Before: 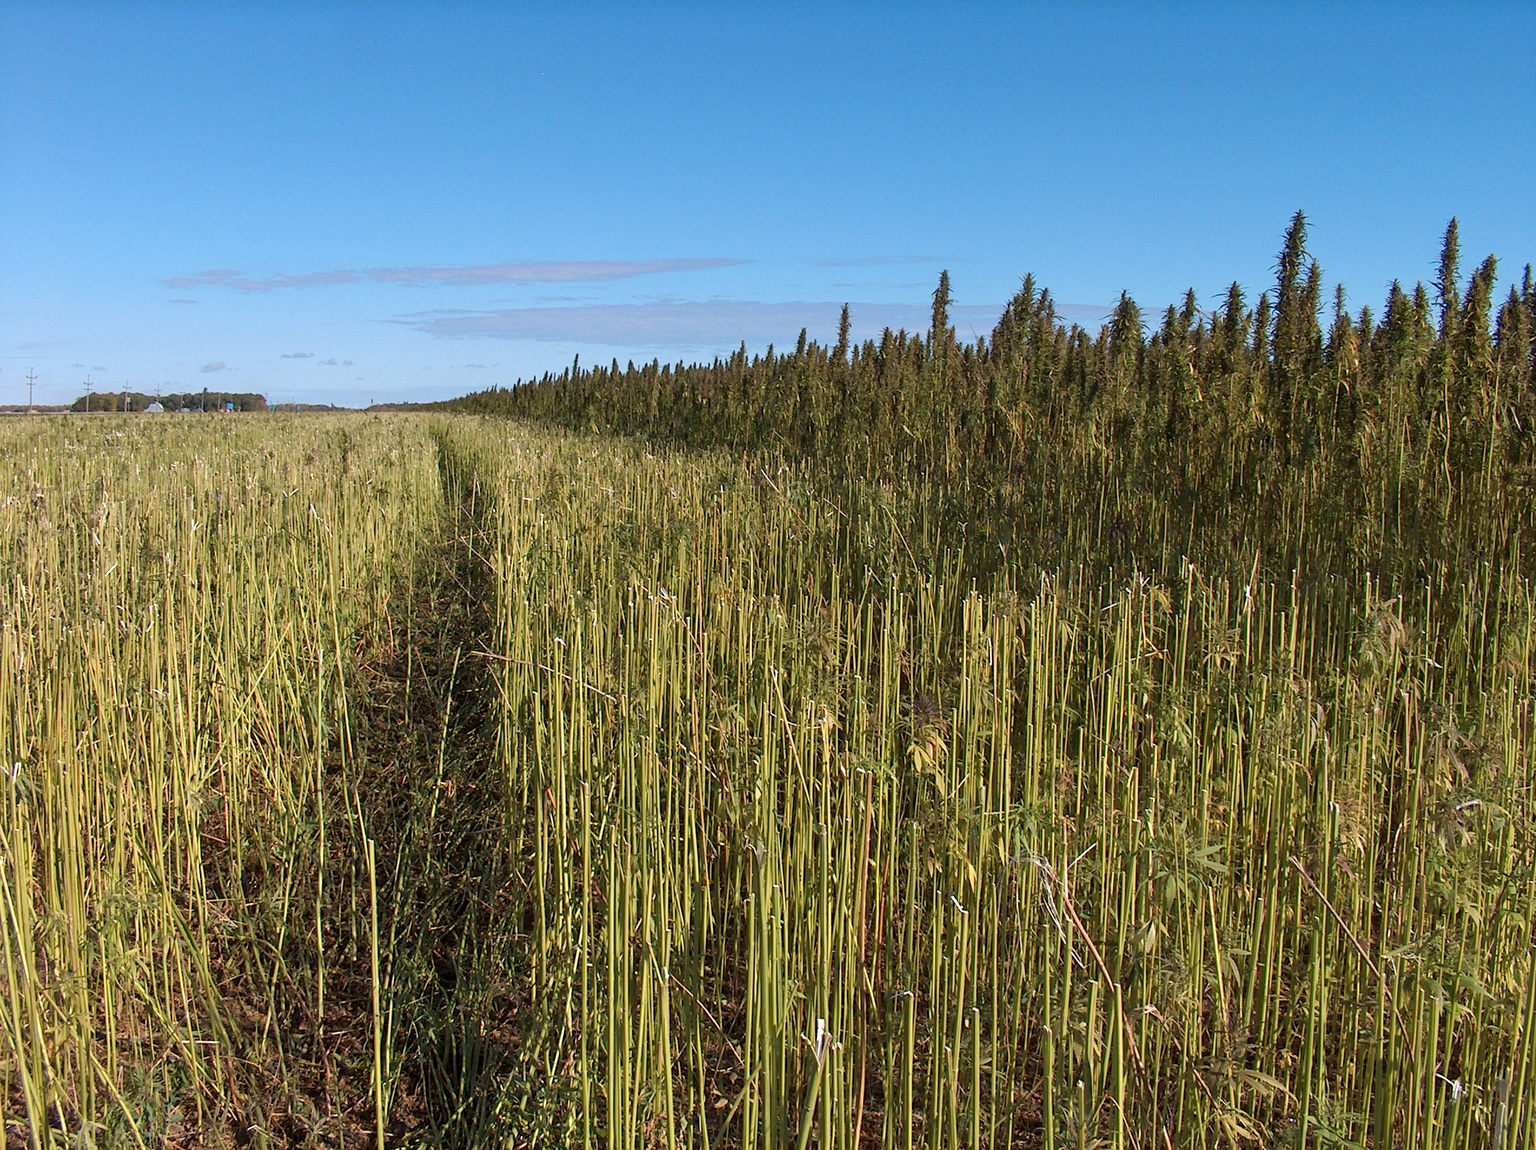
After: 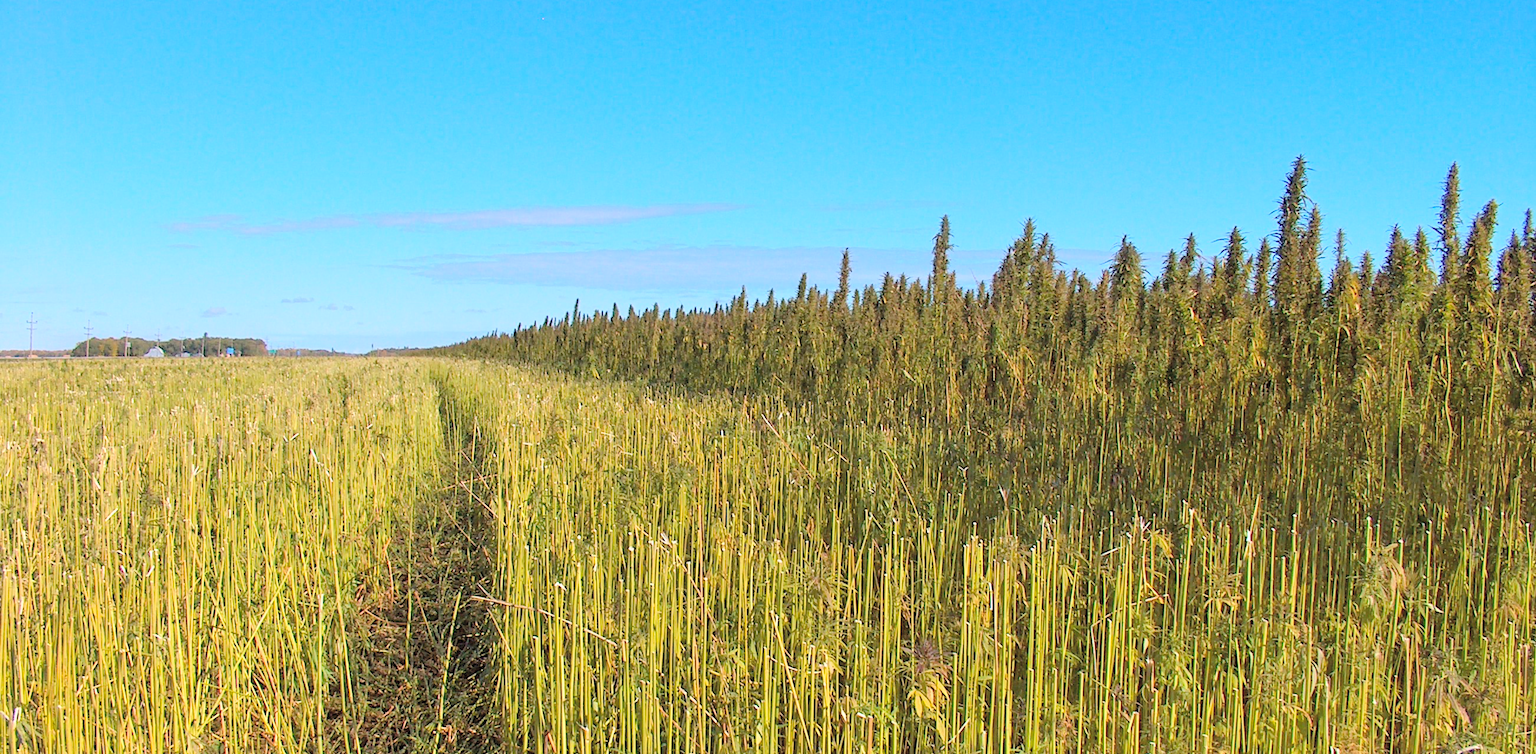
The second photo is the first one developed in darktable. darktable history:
crop and rotate: top 4.848%, bottom 29.503%
exposure: black level correction 0.001, exposure 0.5 EV, compensate exposure bias true, compensate highlight preservation false
color balance rgb: perceptual saturation grading › global saturation 20%, global vibrance 20%
global tonemap: drago (0.7, 100)
